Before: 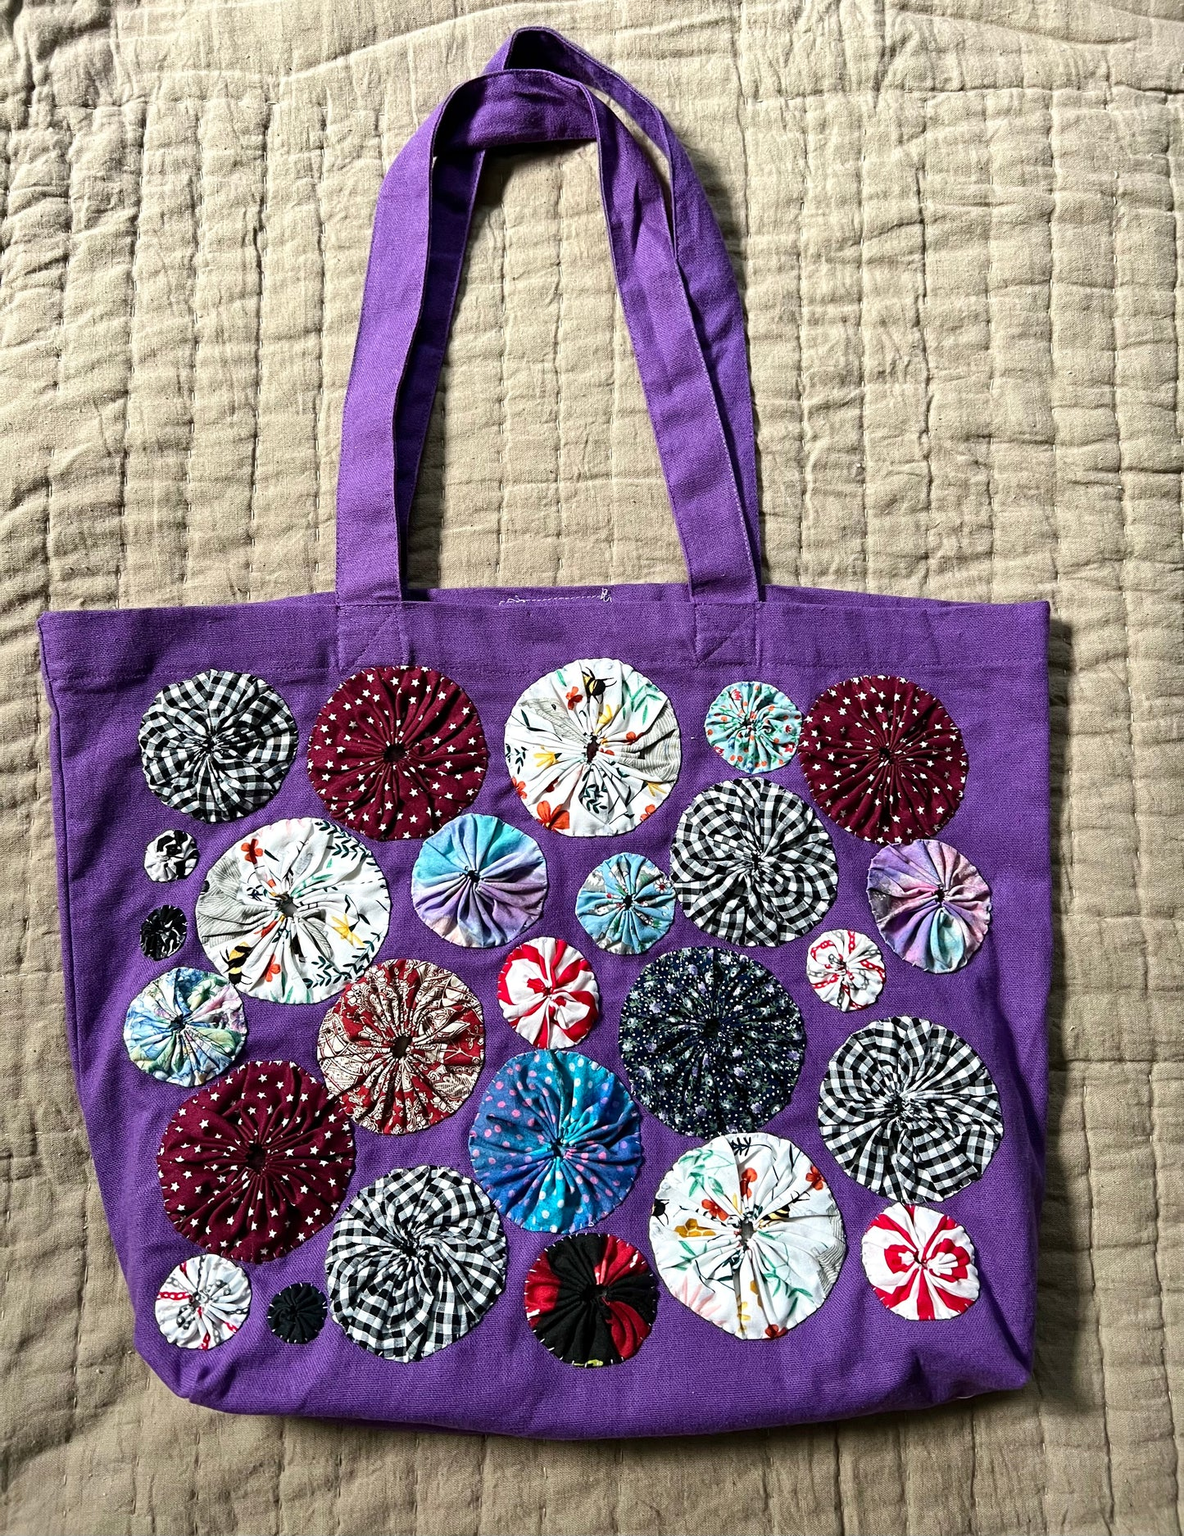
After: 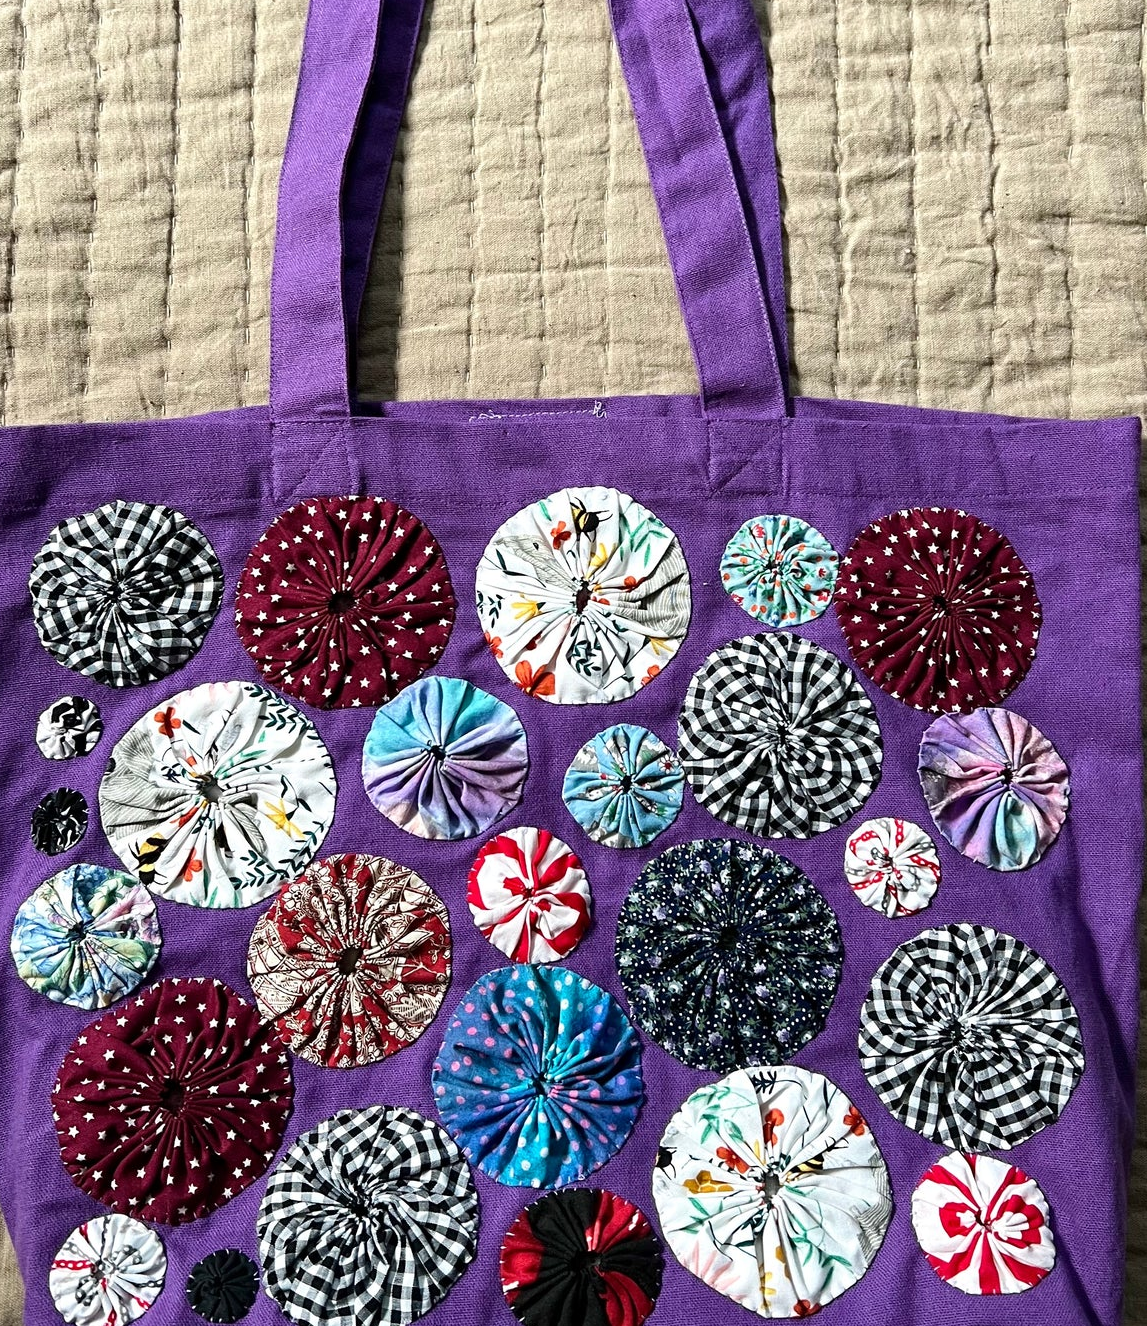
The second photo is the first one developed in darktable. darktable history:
local contrast: mode bilateral grid, contrast 20, coarseness 50, detail 102%, midtone range 0.2
crop: left 9.712%, top 16.928%, right 10.845%, bottom 12.332%
